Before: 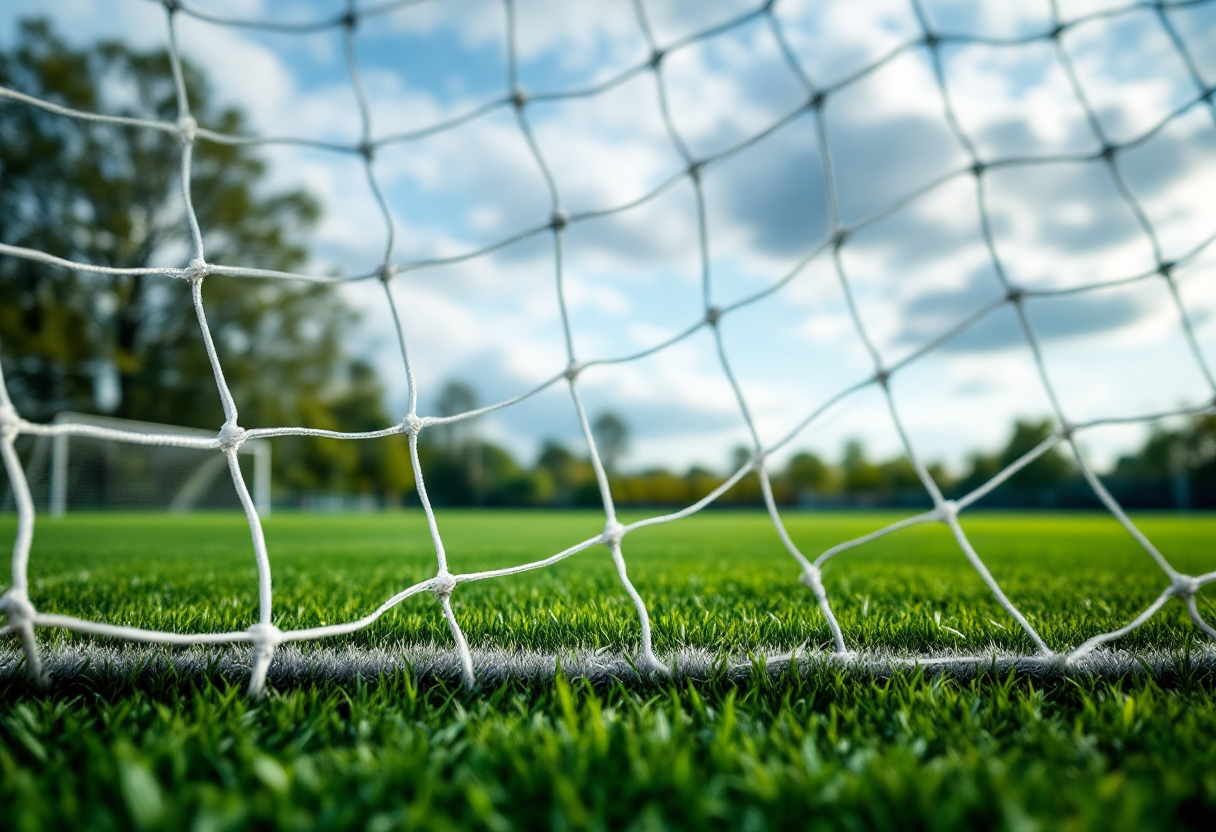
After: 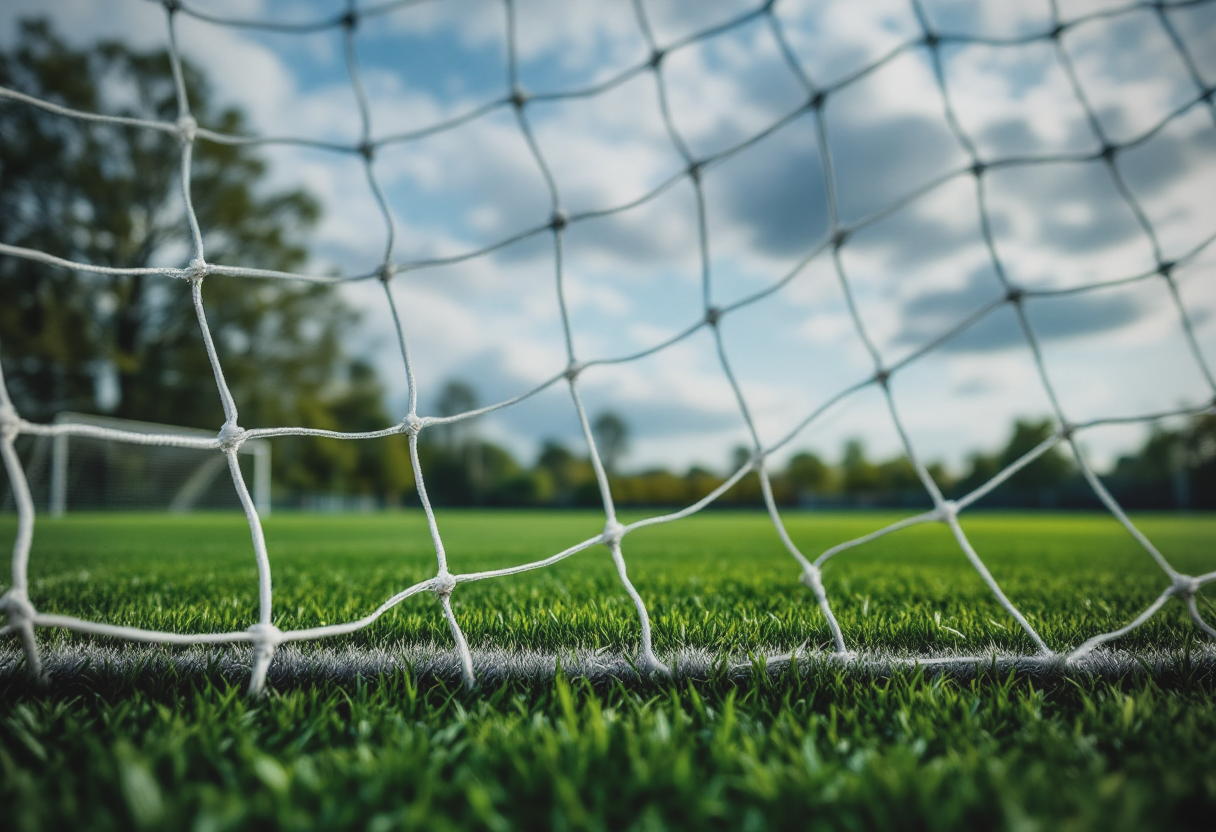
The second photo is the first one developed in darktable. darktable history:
local contrast: on, module defaults
exposure: black level correction -0.015, exposure -0.5 EV, compensate highlight preservation false
vignetting: fall-off radius 60.92%
